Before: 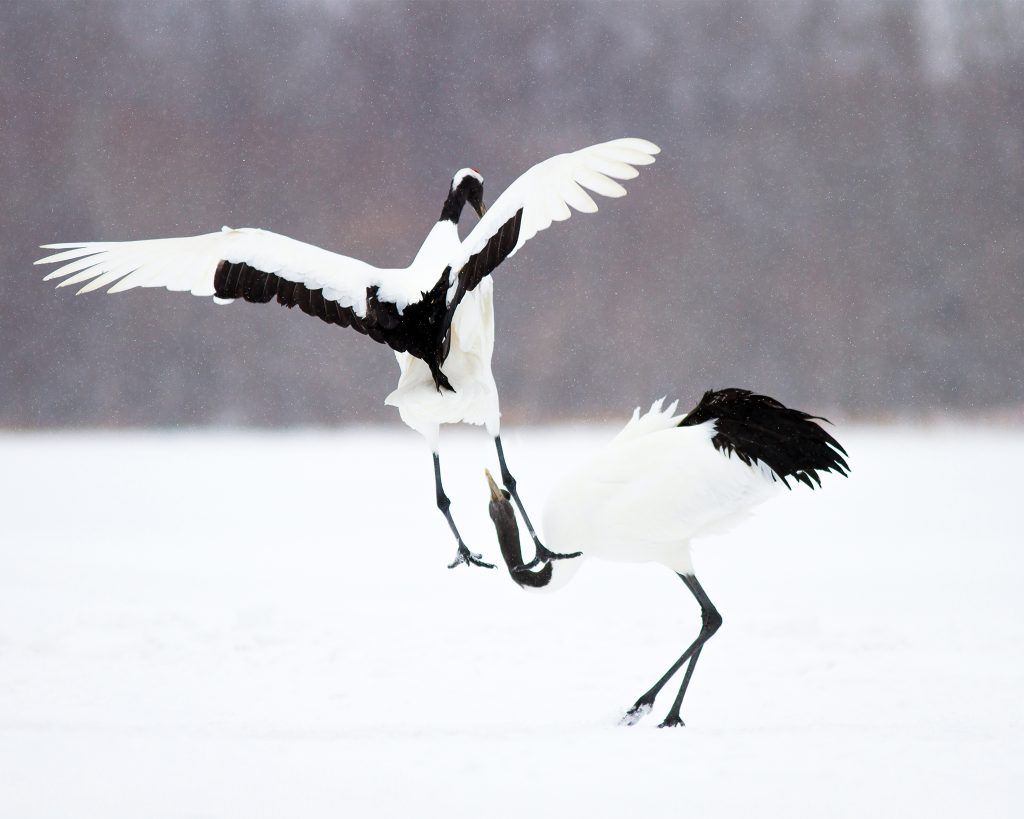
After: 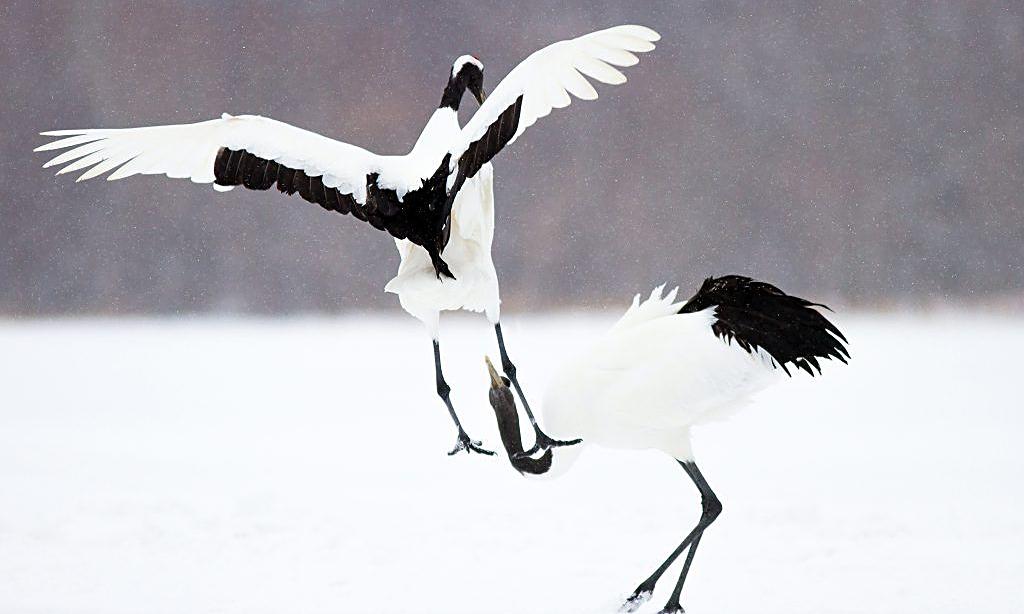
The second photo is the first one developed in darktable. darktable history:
crop: top 13.819%, bottom 11.169%
sharpen: on, module defaults
